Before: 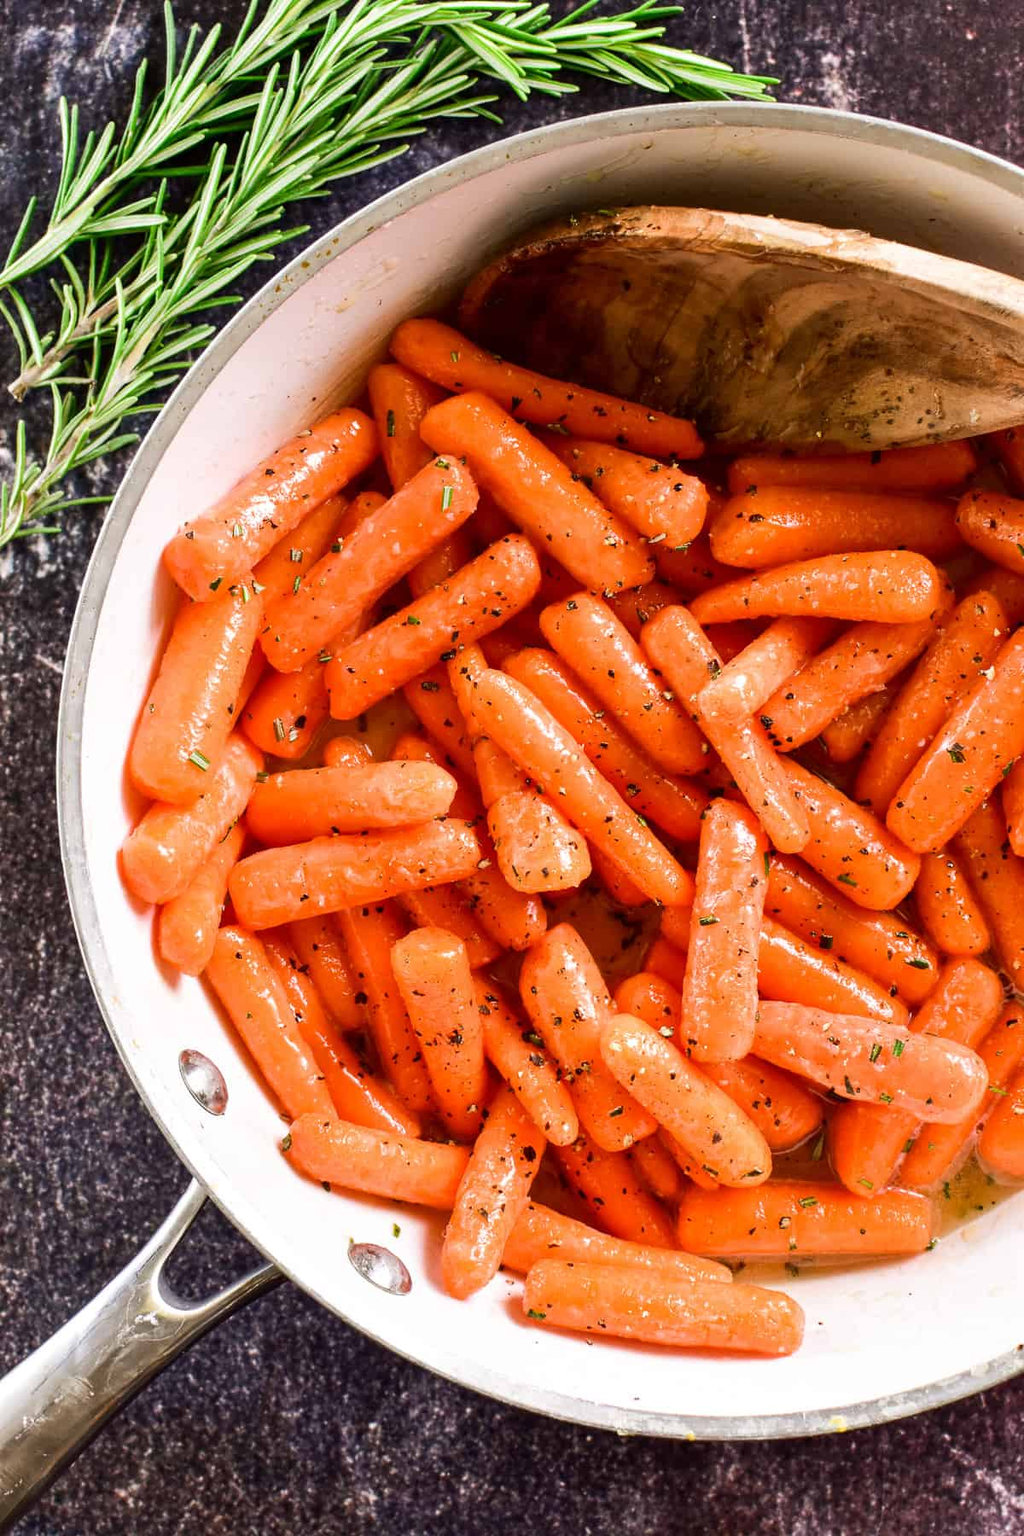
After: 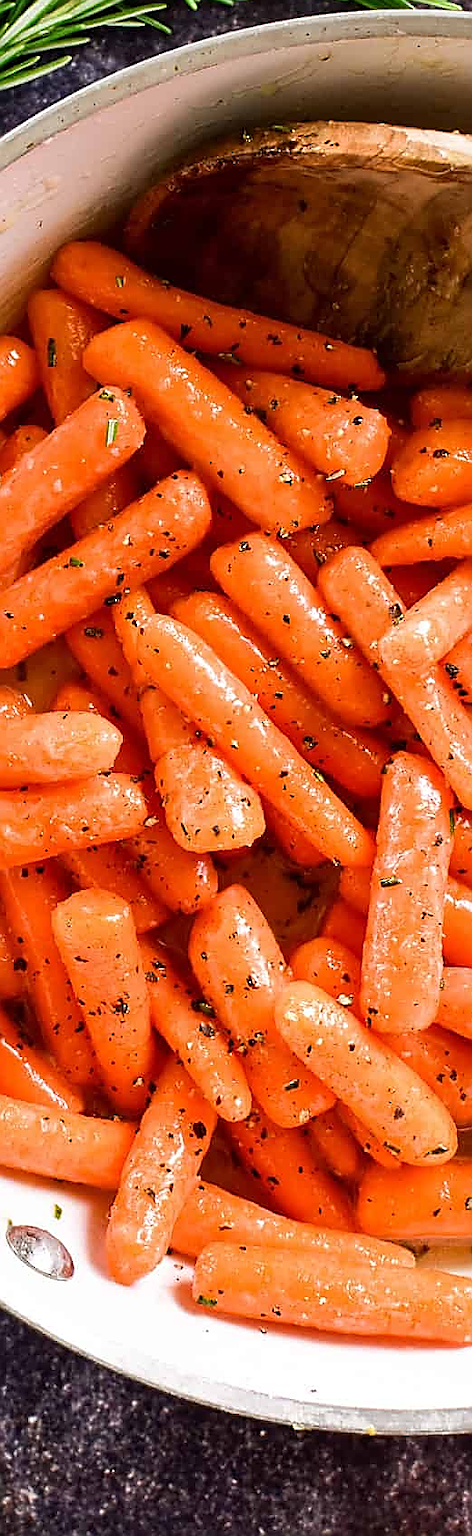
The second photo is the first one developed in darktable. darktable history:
crop: left 33.452%, top 6.025%, right 23.155%
sharpen: radius 1.4, amount 1.25, threshold 0.7
